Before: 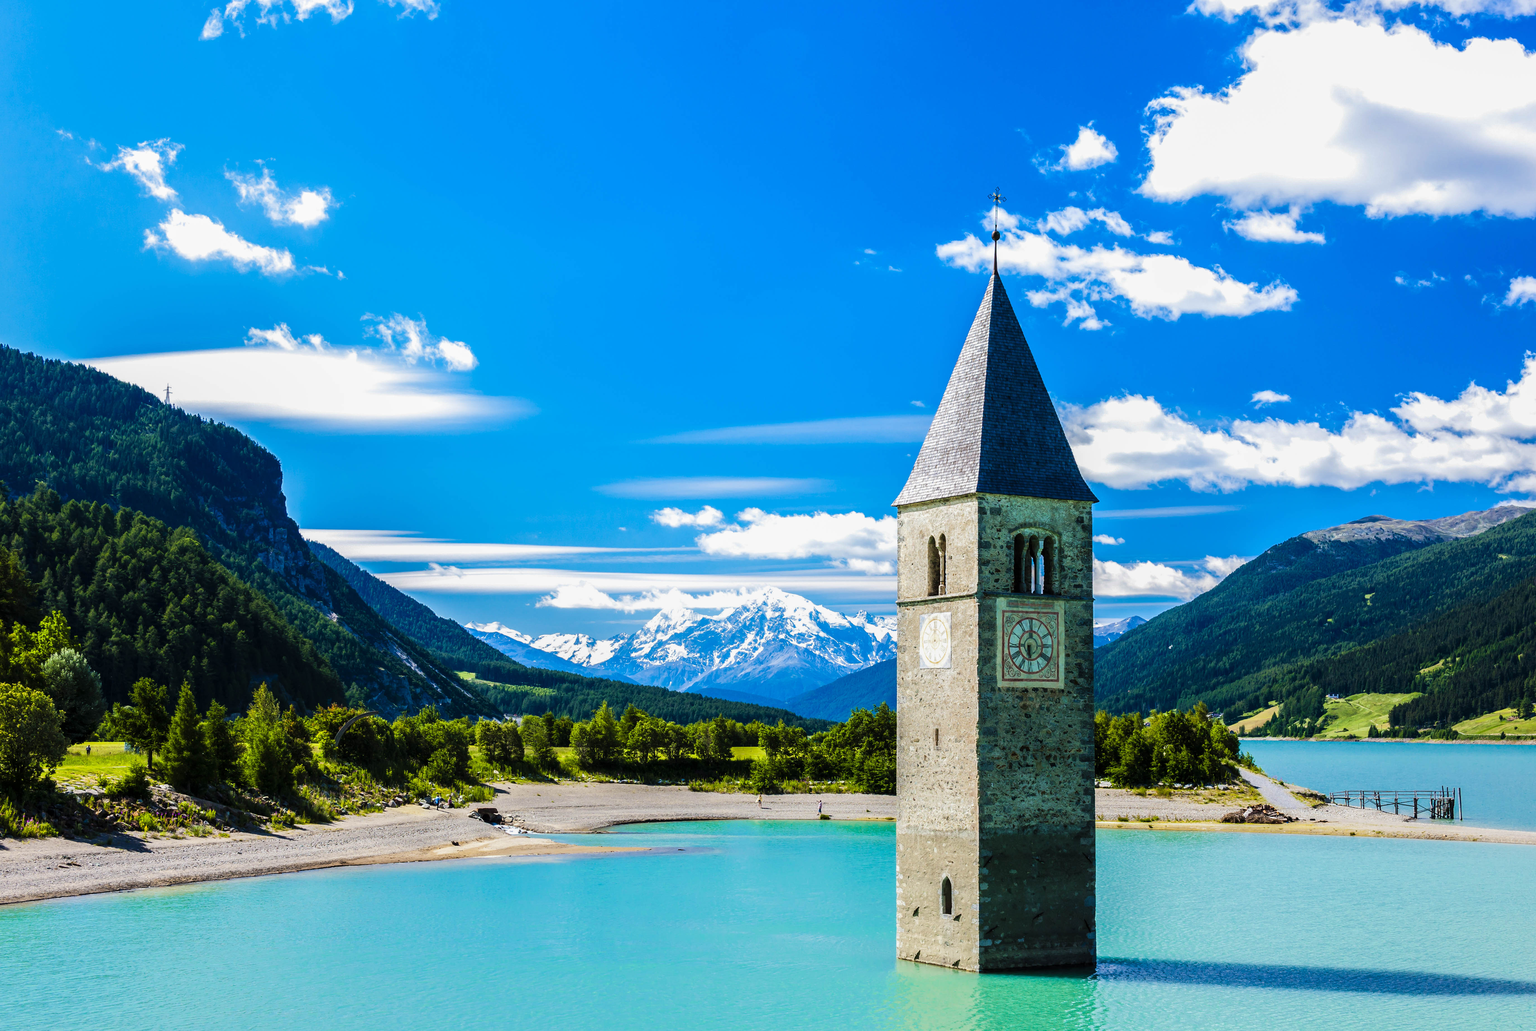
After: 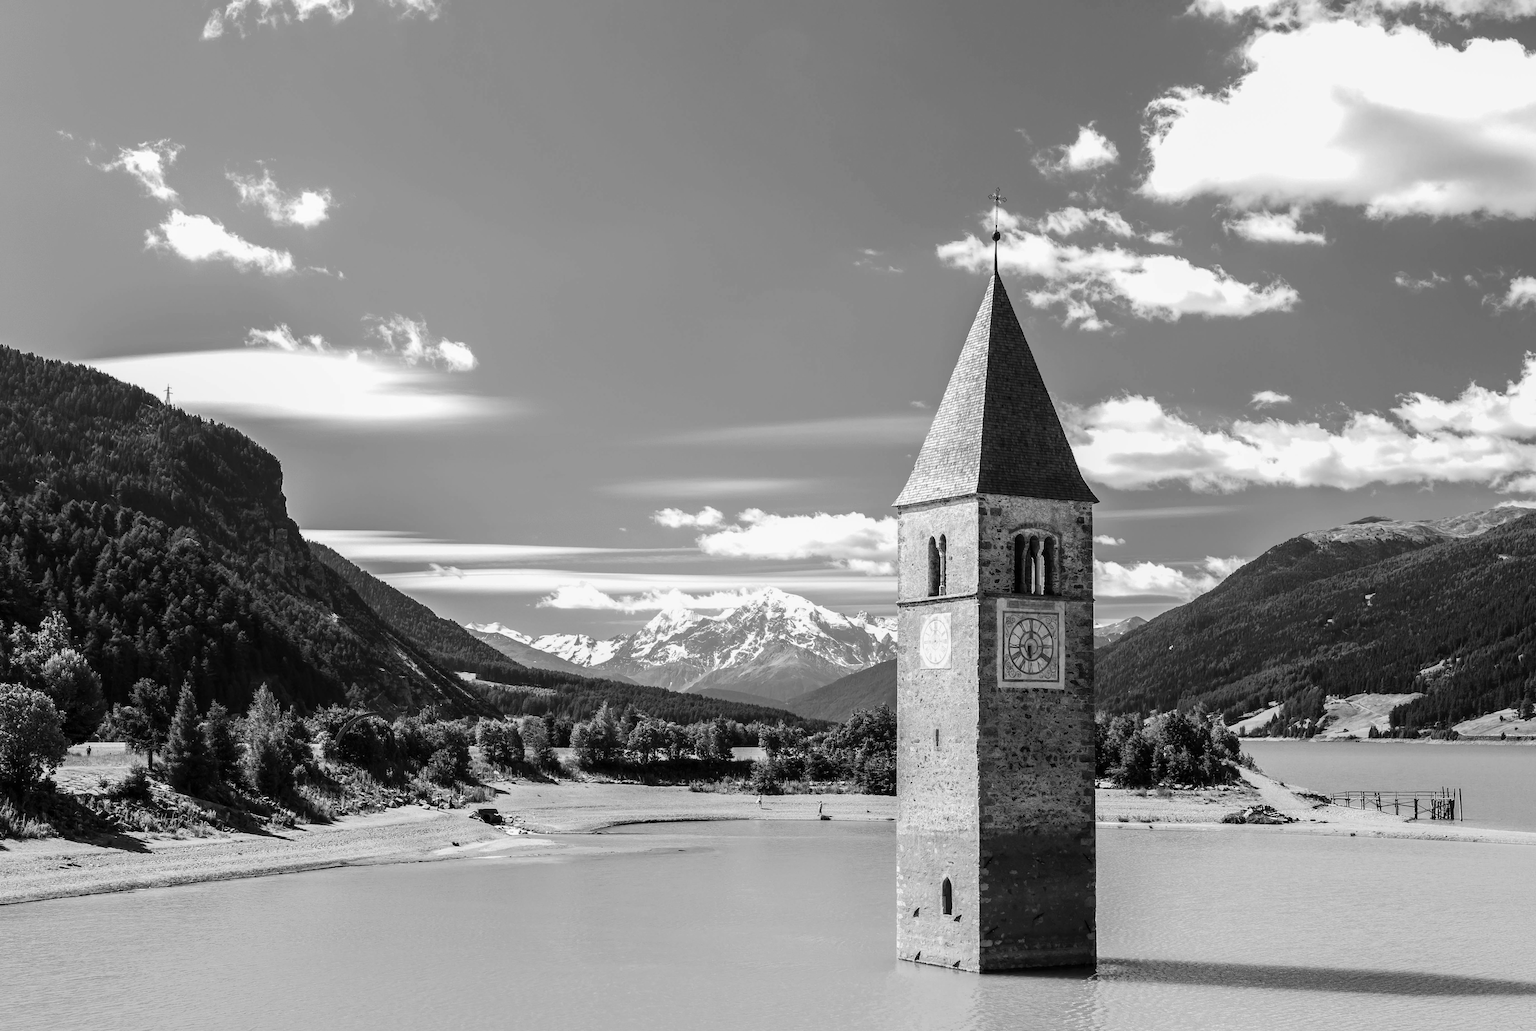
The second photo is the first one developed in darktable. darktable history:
white balance: red 1.009, blue 1.027
monochrome: a 2.21, b -1.33, size 2.2
